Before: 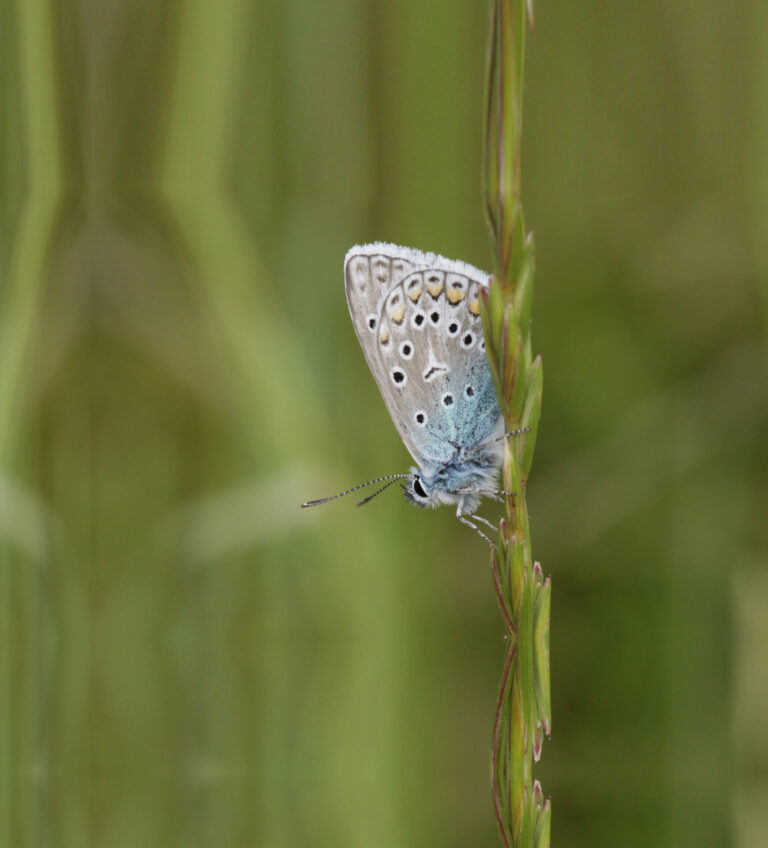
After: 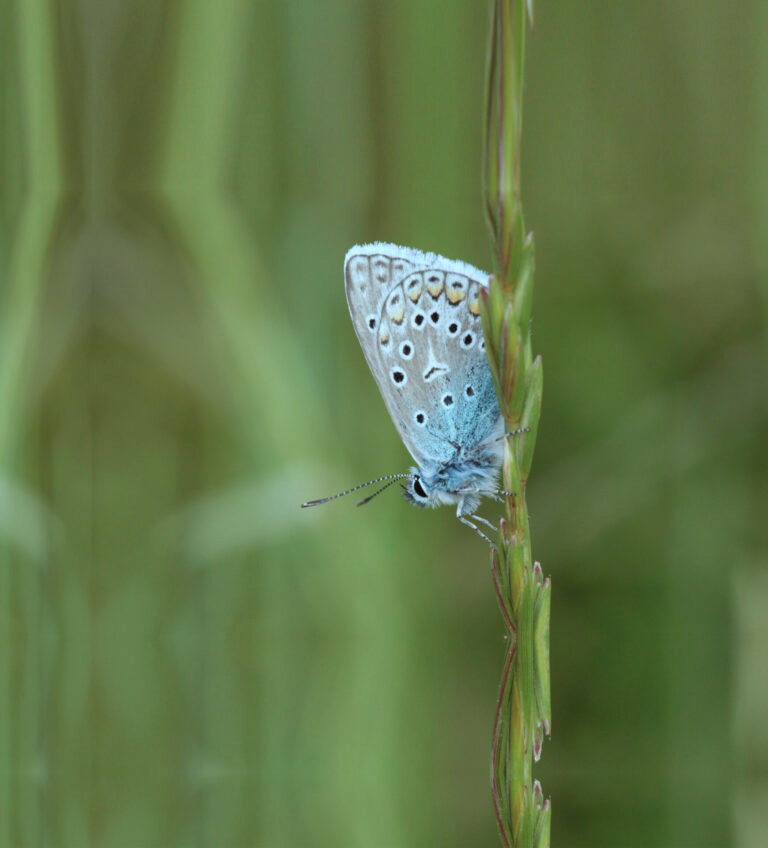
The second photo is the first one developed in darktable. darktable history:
color correction: highlights a* -12.07, highlights b* -14.81
exposure: exposure 0.127 EV, compensate highlight preservation false
